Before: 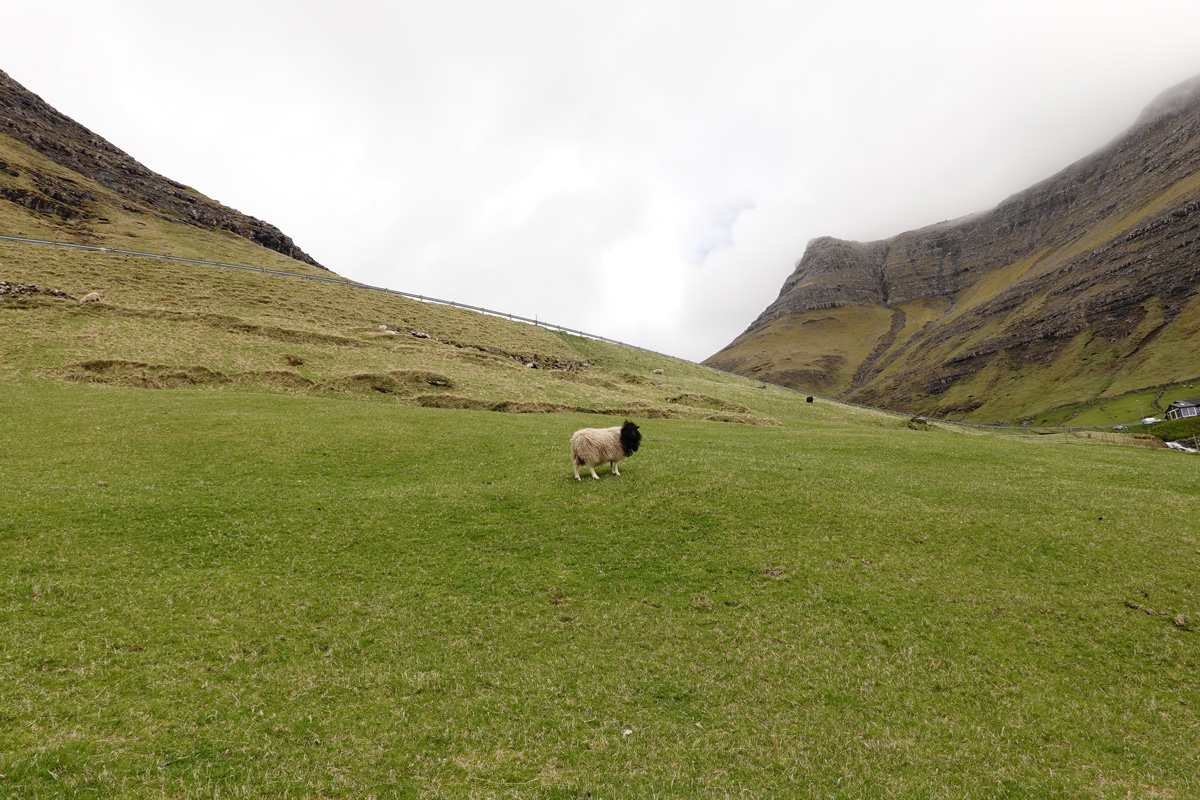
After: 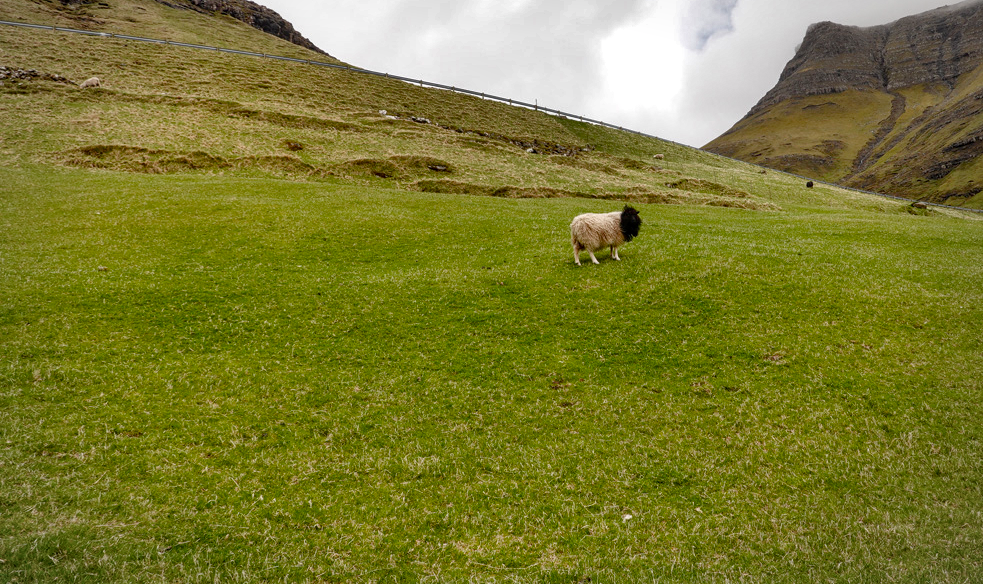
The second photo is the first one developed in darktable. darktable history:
crop: top 26.887%, right 18.005%
color balance rgb: perceptual saturation grading › global saturation 20%, perceptual saturation grading › highlights -24.848%, perceptual saturation grading › shadows 49.89%
local contrast: on, module defaults
vignetting: fall-off radius 100.7%, width/height ratio 1.344
shadows and highlights: shadows 24.29, highlights -80.08, soften with gaussian
